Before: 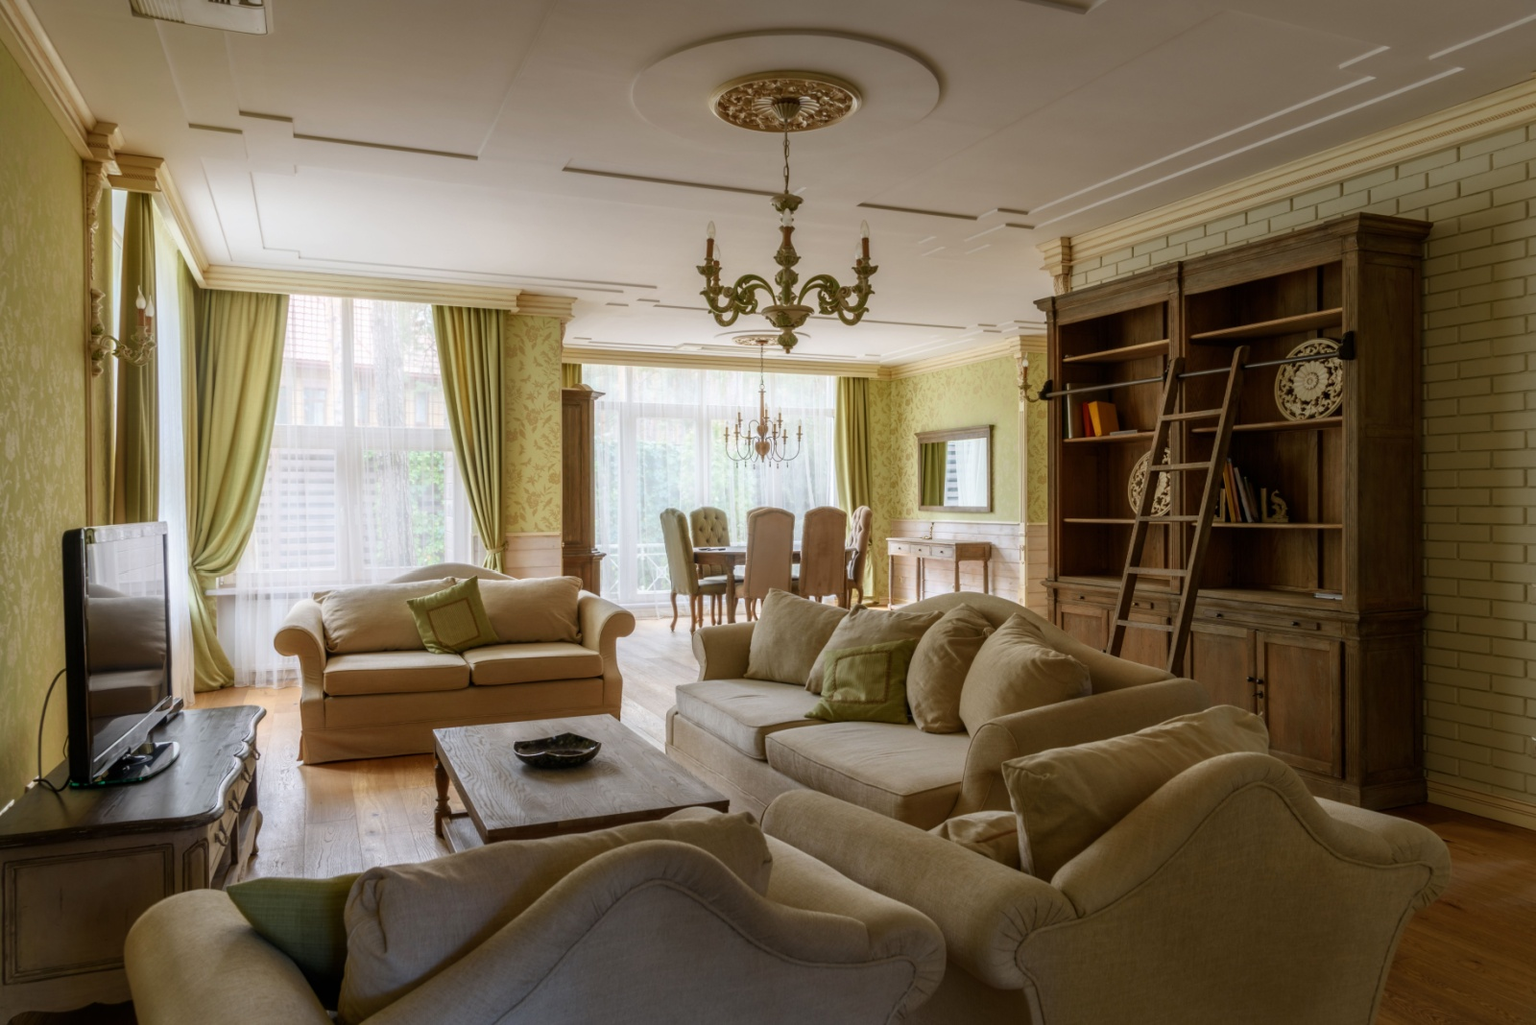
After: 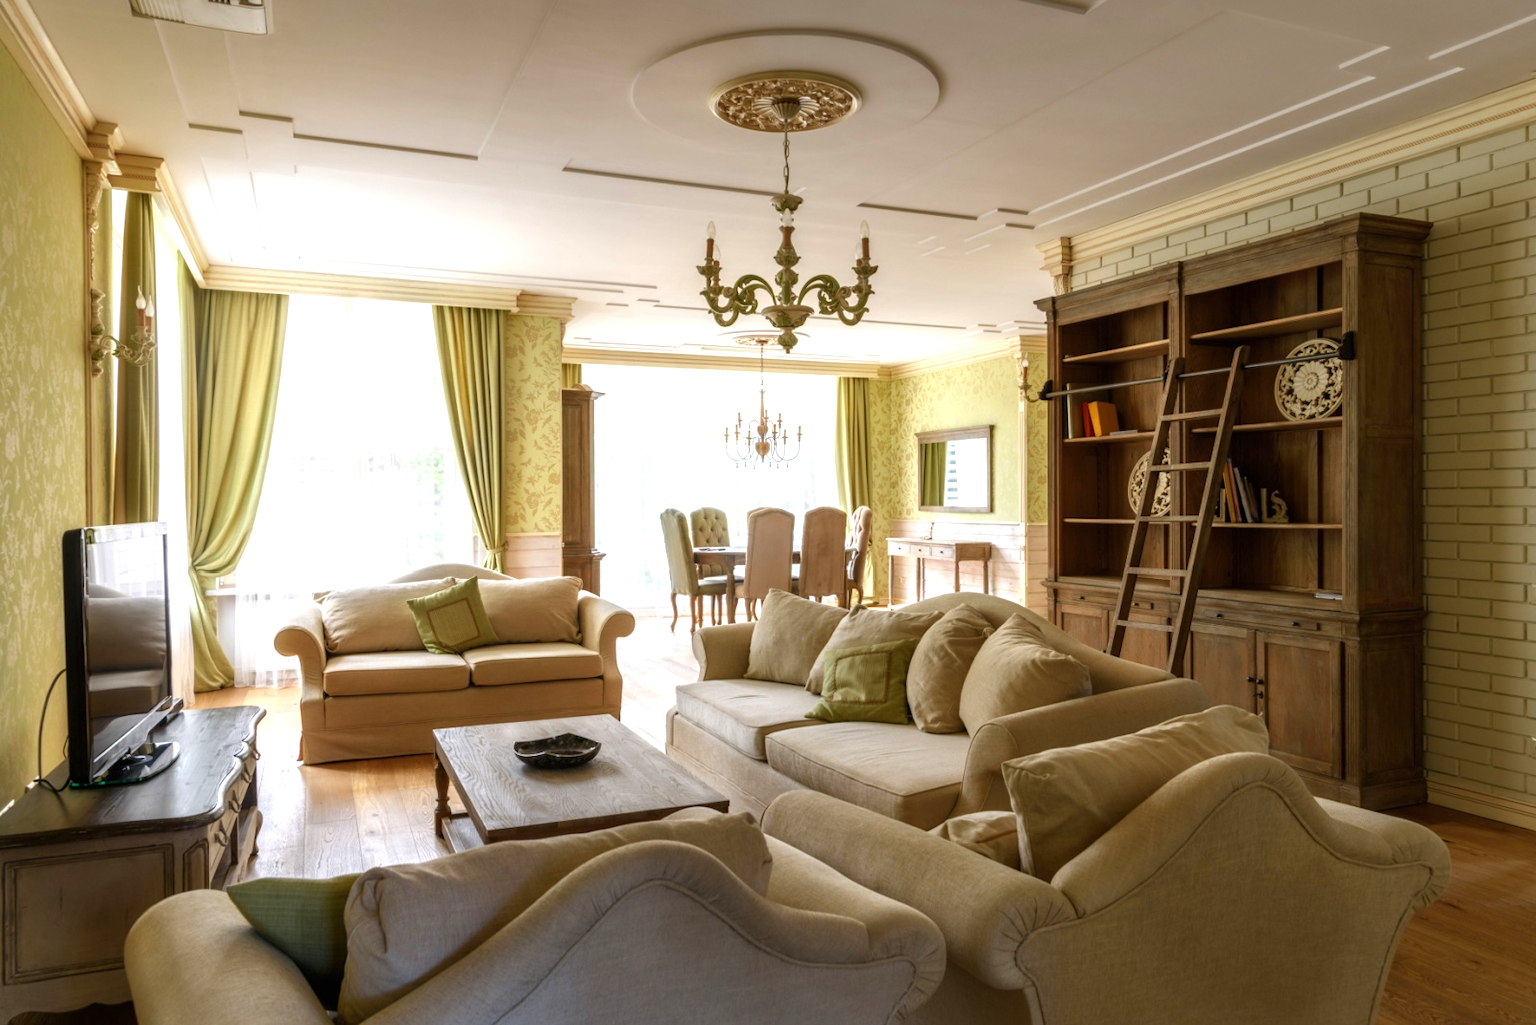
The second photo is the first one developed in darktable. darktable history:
exposure: exposure 0.785 EV, compensate highlight preservation false
